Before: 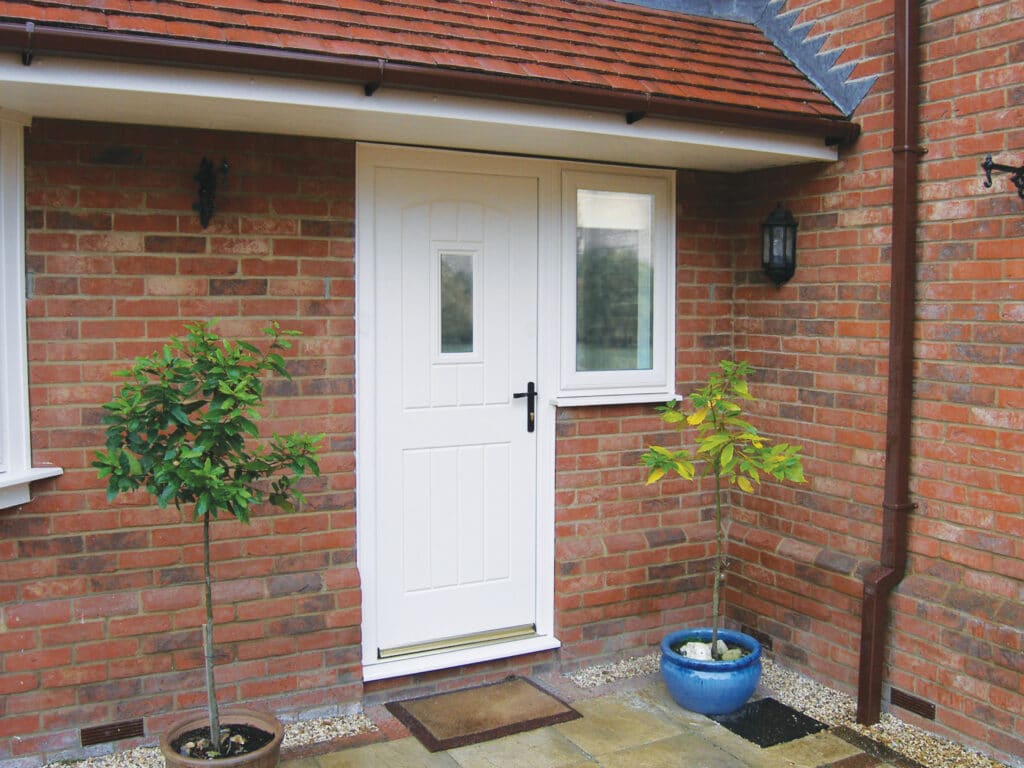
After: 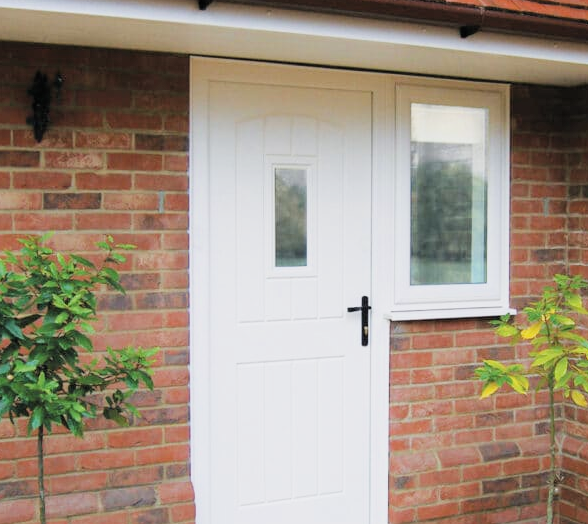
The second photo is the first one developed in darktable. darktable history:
crop: left 16.257%, top 11.275%, right 26.243%, bottom 20.438%
exposure: black level correction 0, exposure 0.499 EV, compensate highlight preservation false
filmic rgb: black relative exposure -7.73 EV, white relative exposure 4.45 EV, hardness 3.76, latitude 49.55%, contrast 1.101
